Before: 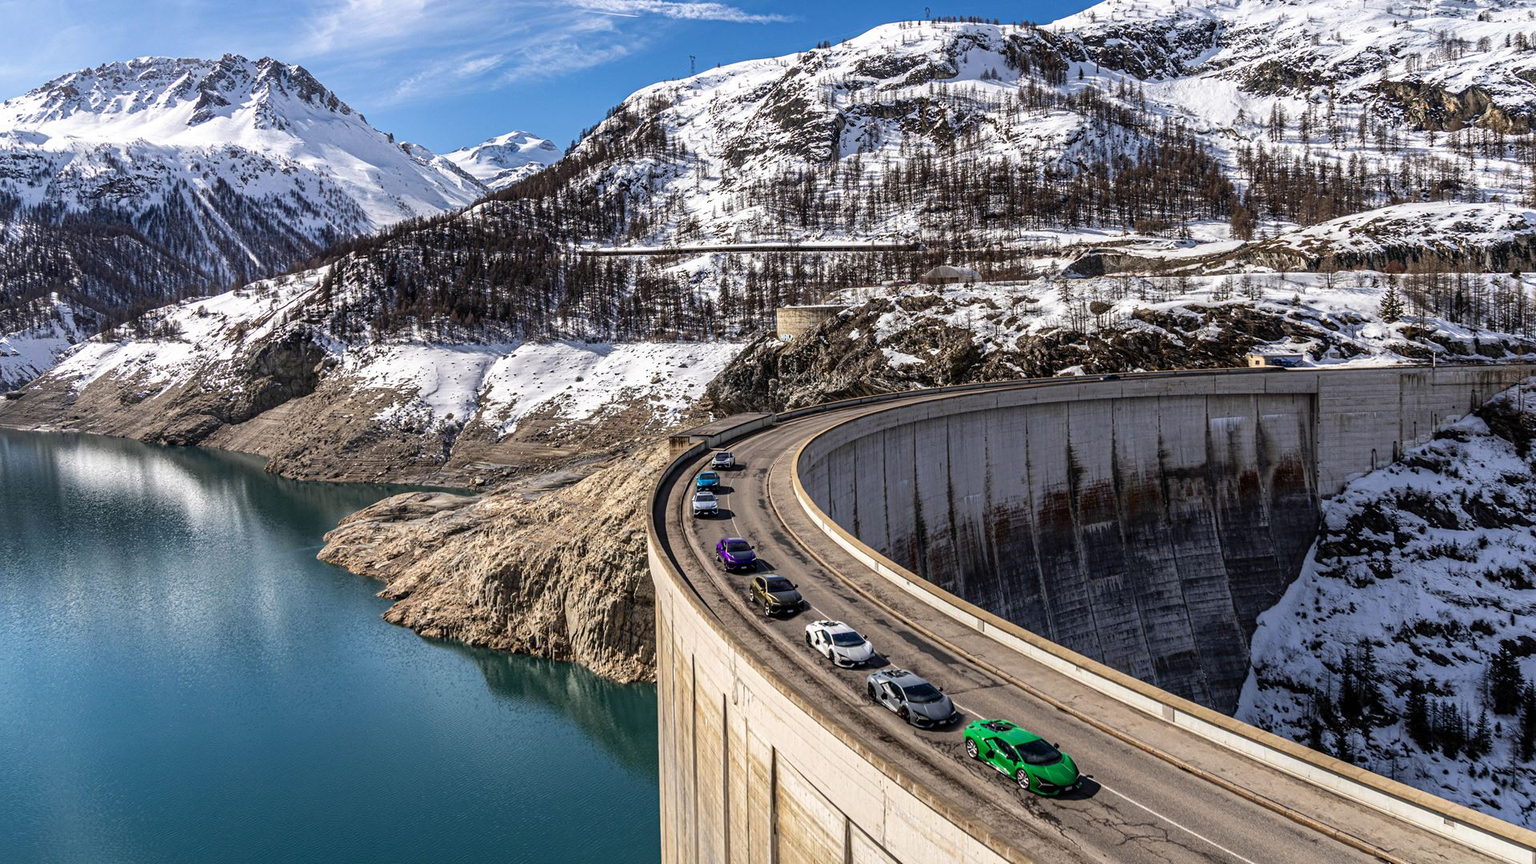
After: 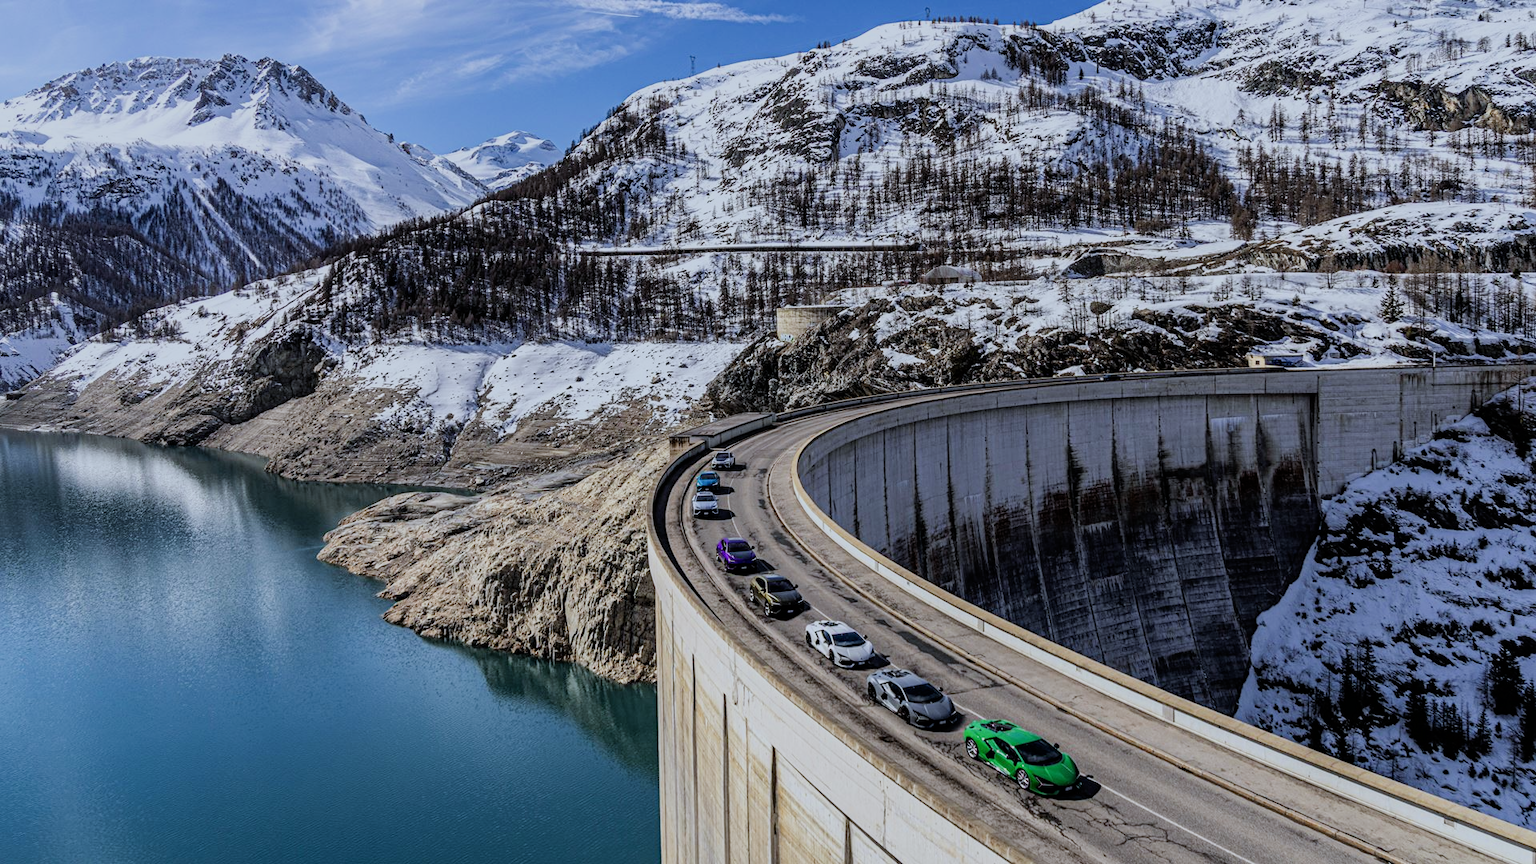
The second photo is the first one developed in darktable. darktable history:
filmic rgb: black relative exposure -7.65 EV, white relative exposure 4.56 EV, hardness 3.61
white balance: red 0.924, blue 1.095
